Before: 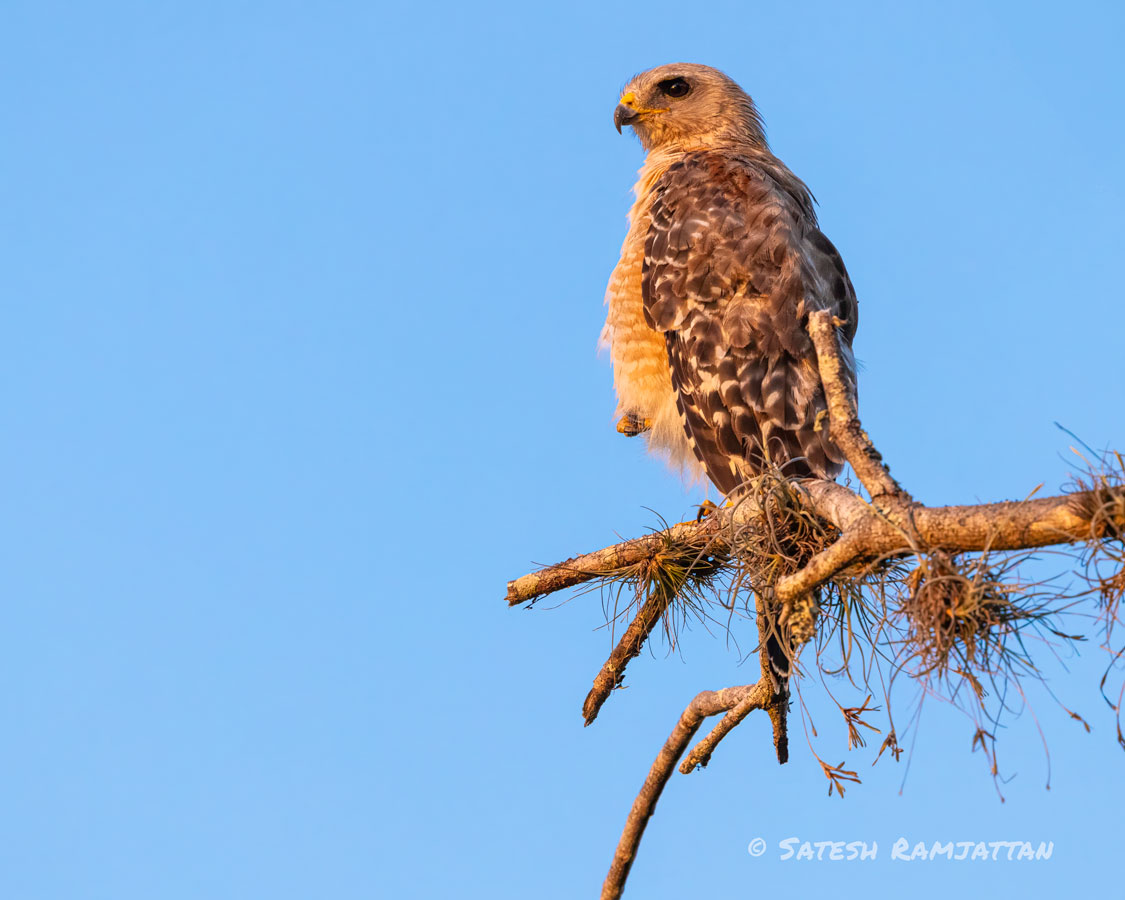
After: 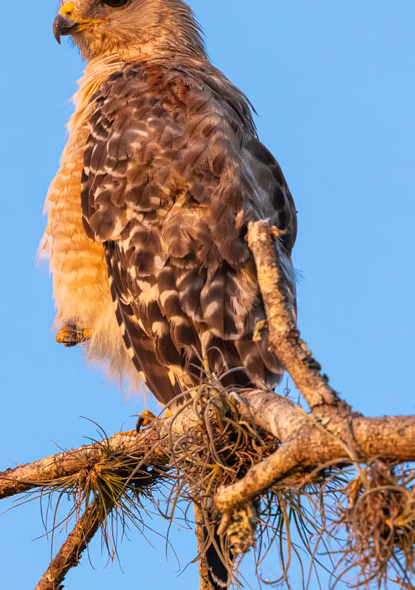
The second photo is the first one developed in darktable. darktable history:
crop and rotate: left 49.936%, top 10.094%, right 13.136%, bottom 24.256%
